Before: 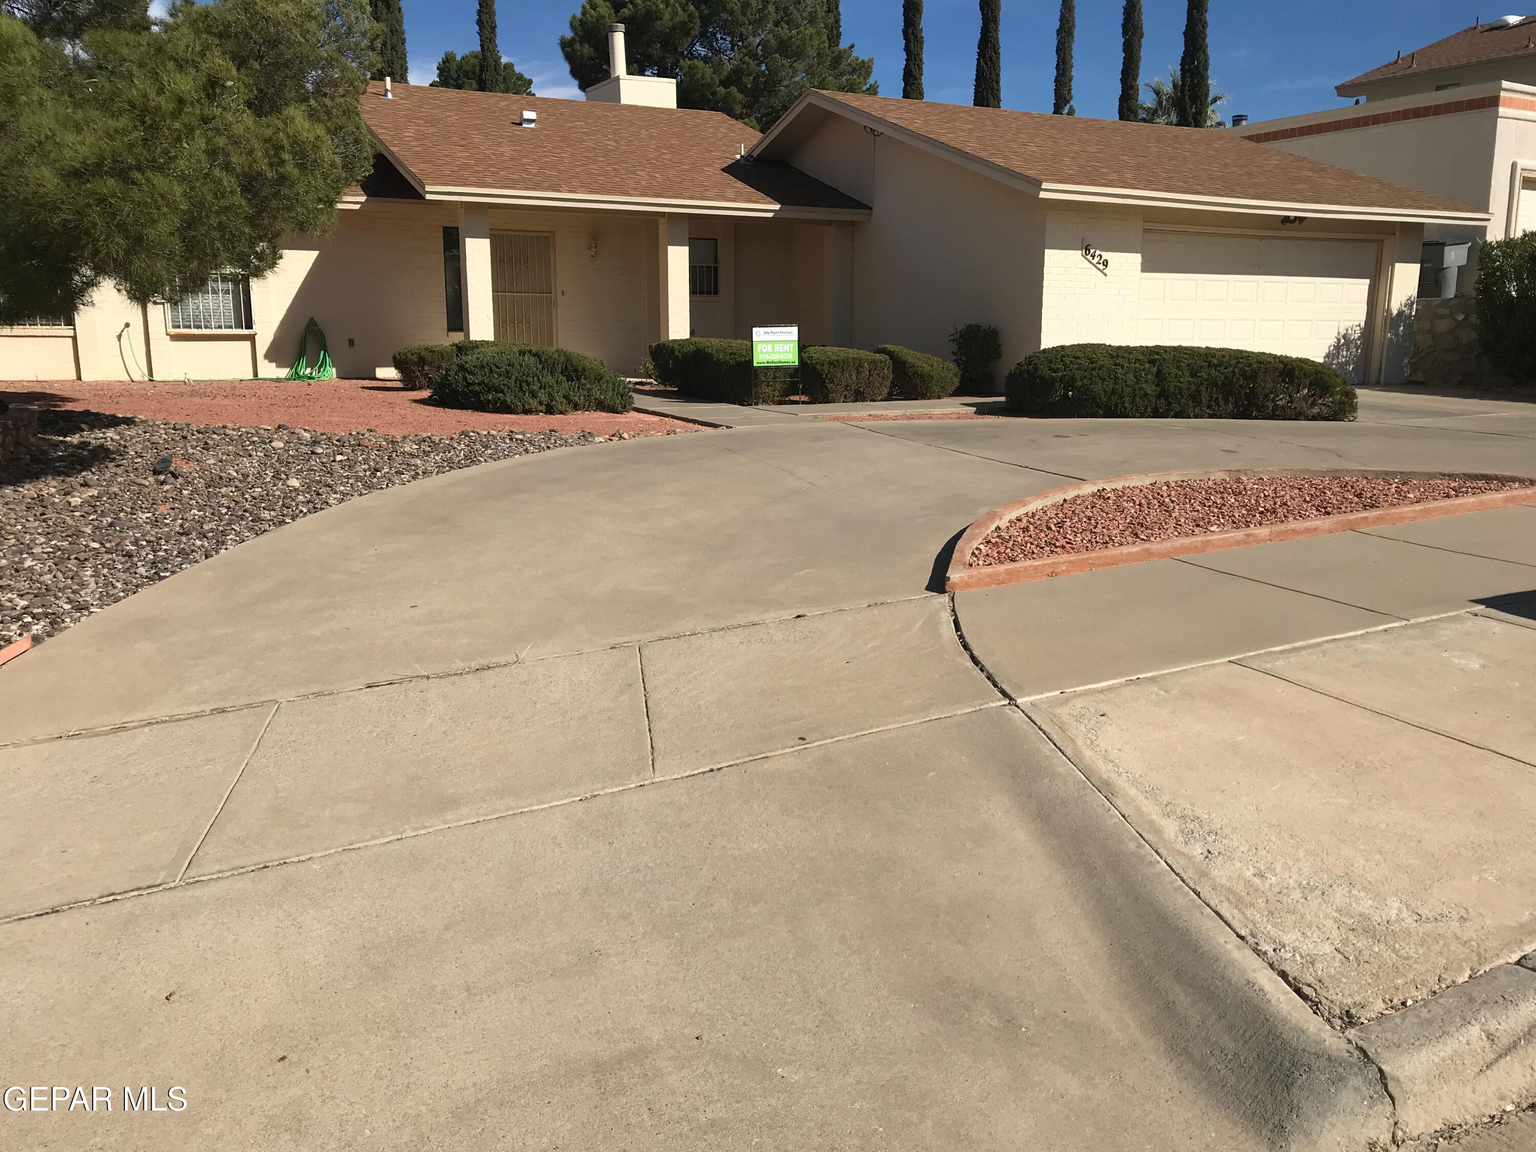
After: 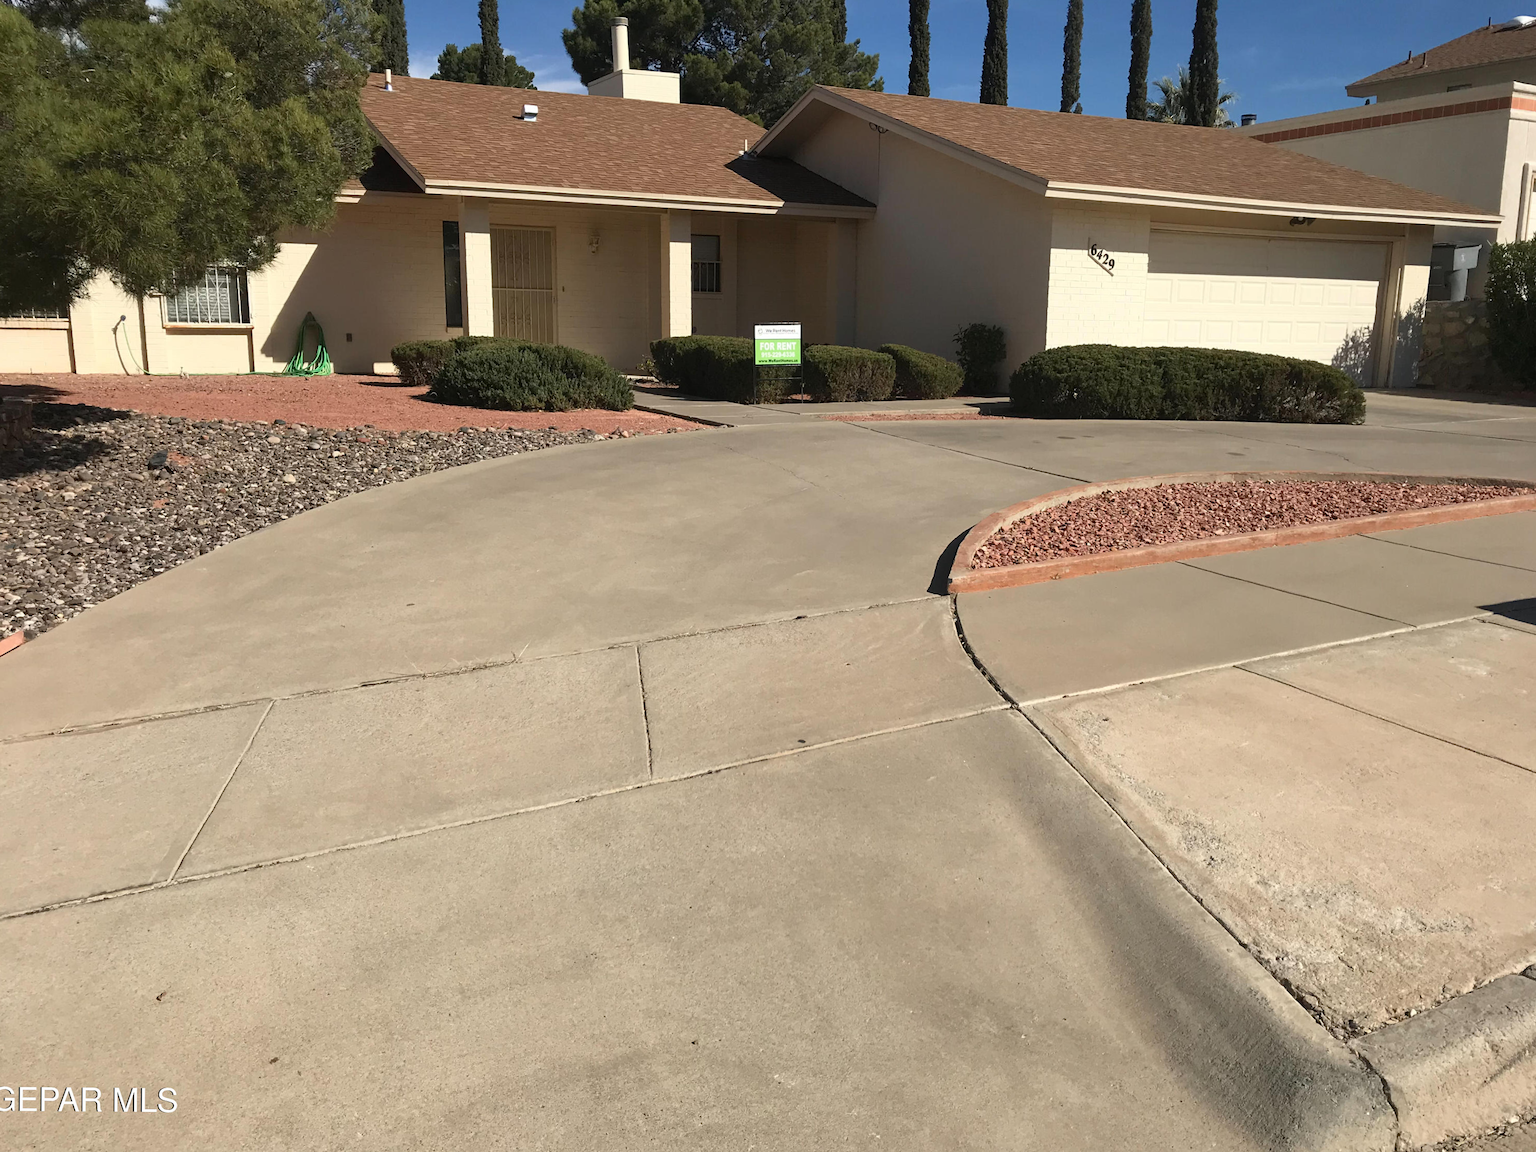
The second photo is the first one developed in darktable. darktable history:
crop and rotate: angle -0.444°
